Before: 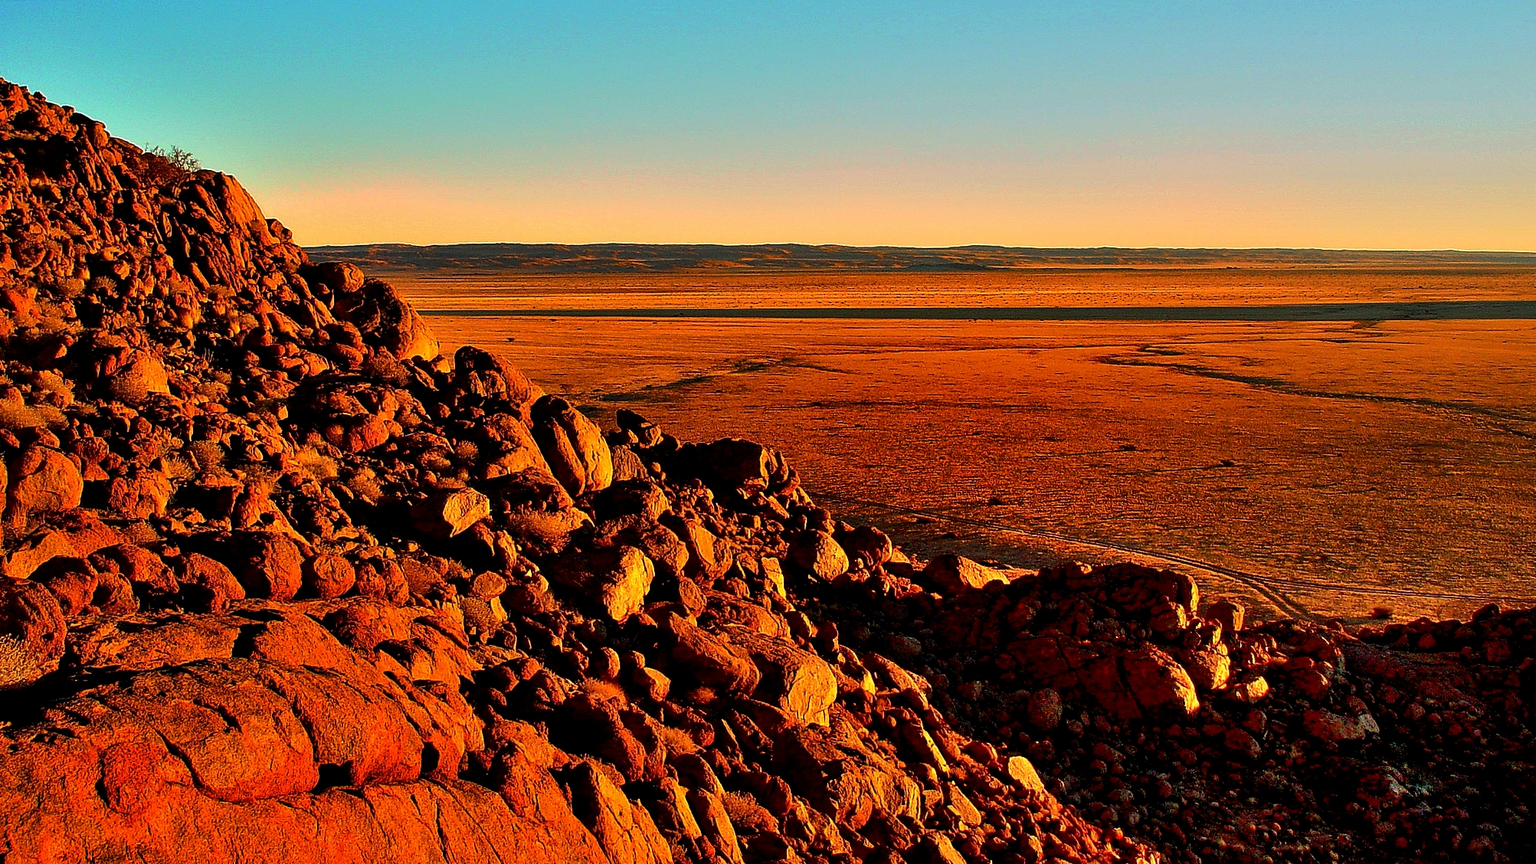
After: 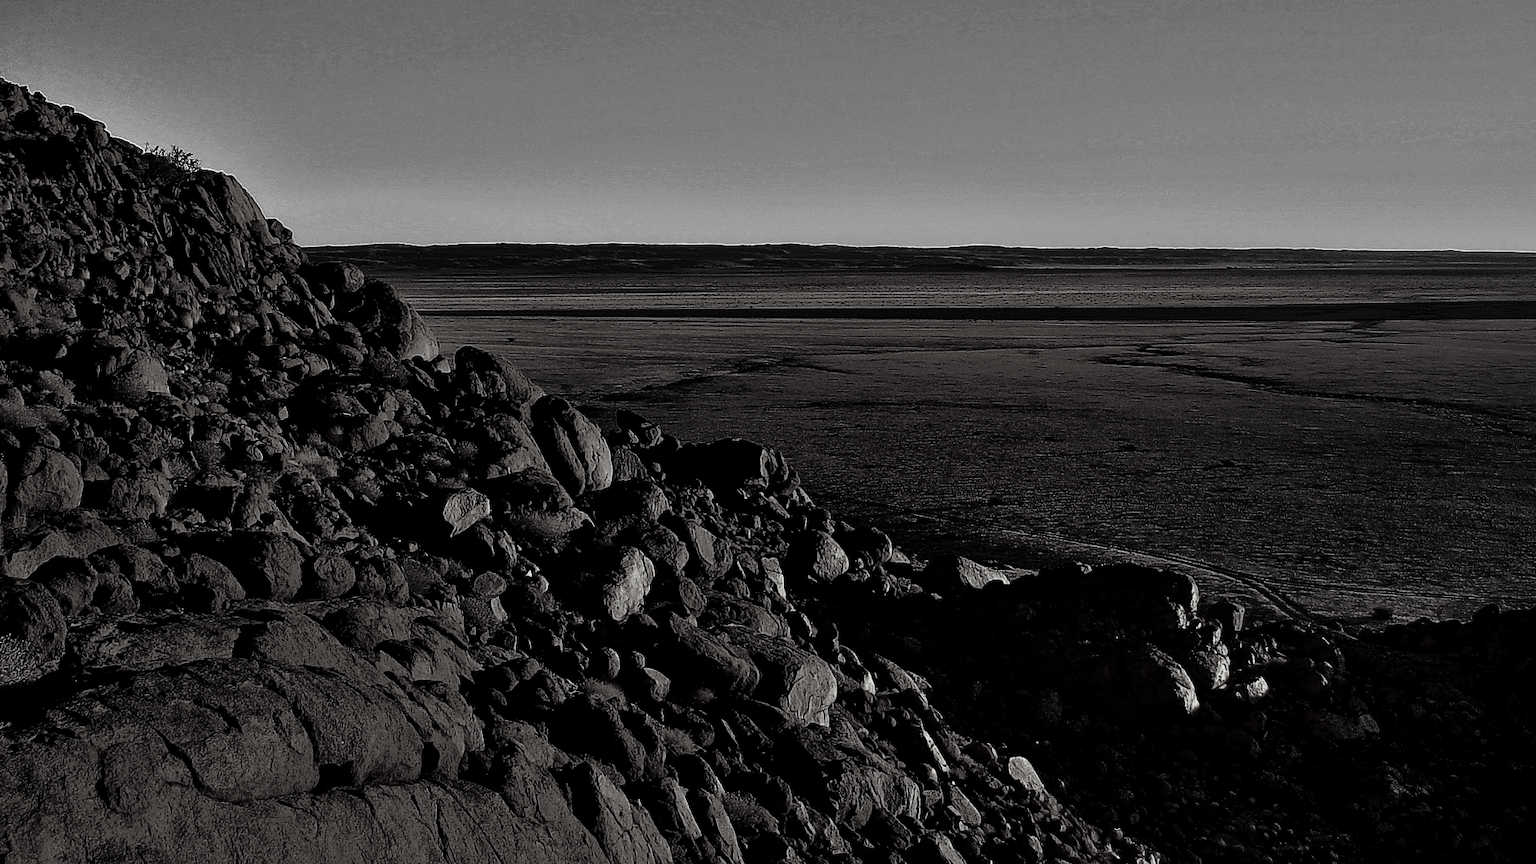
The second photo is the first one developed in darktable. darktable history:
contrast brightness saturation: contrast -0.031, brightness -0.589, saturation -0.98
